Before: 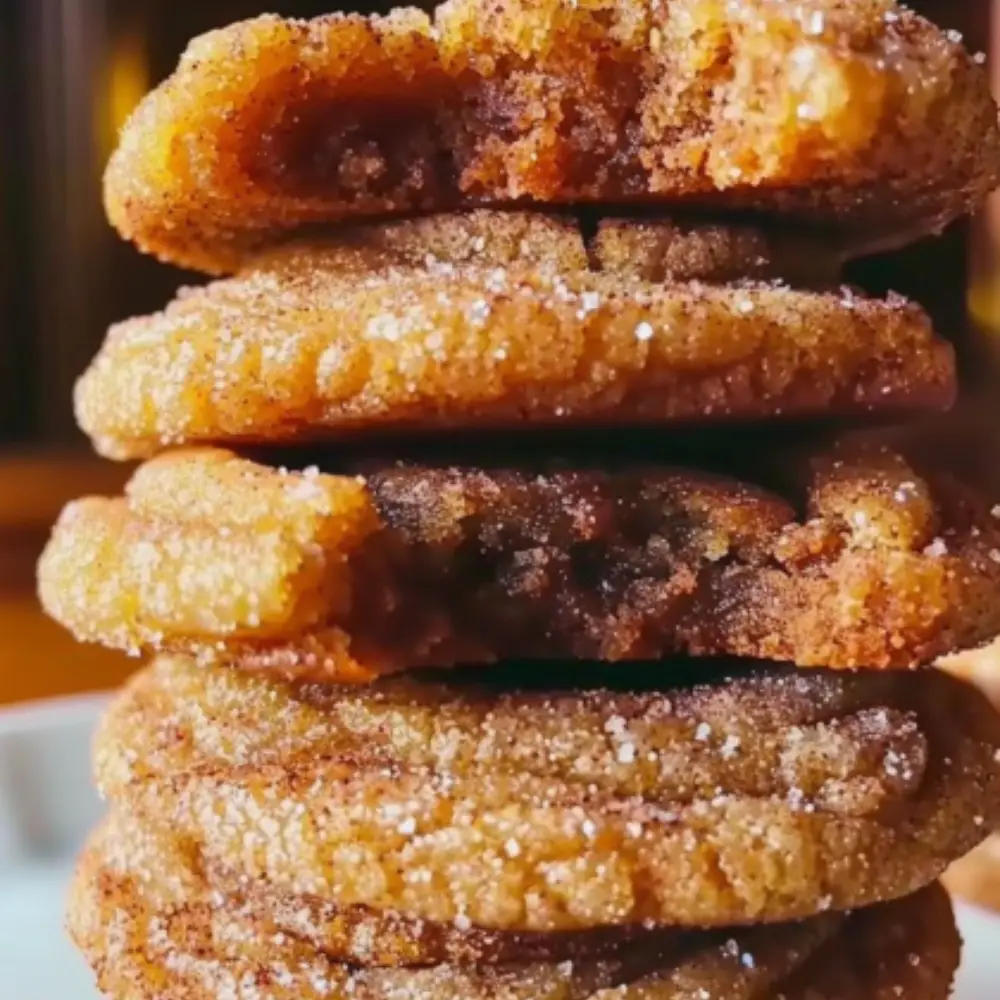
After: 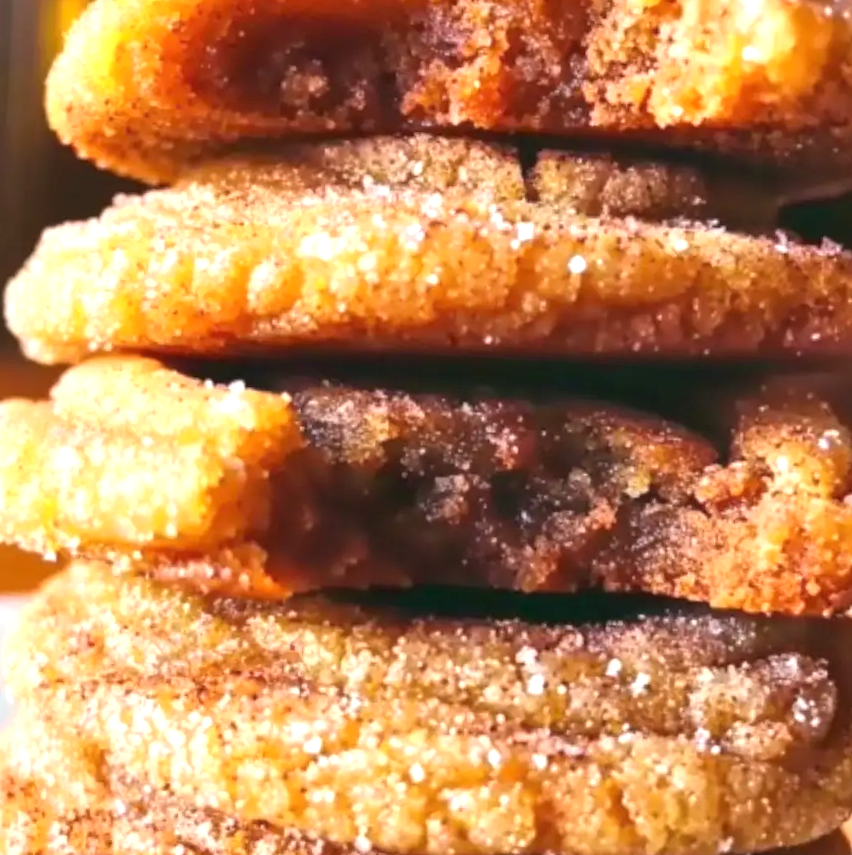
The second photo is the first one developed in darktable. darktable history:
crop and rotate: angle -3.2°, left 5.31%, top 5.193%, right 4.791%, bottom 4.613%
exposure: black level correction 0, exposure 0.857 EV, compensate highlight preservation false
